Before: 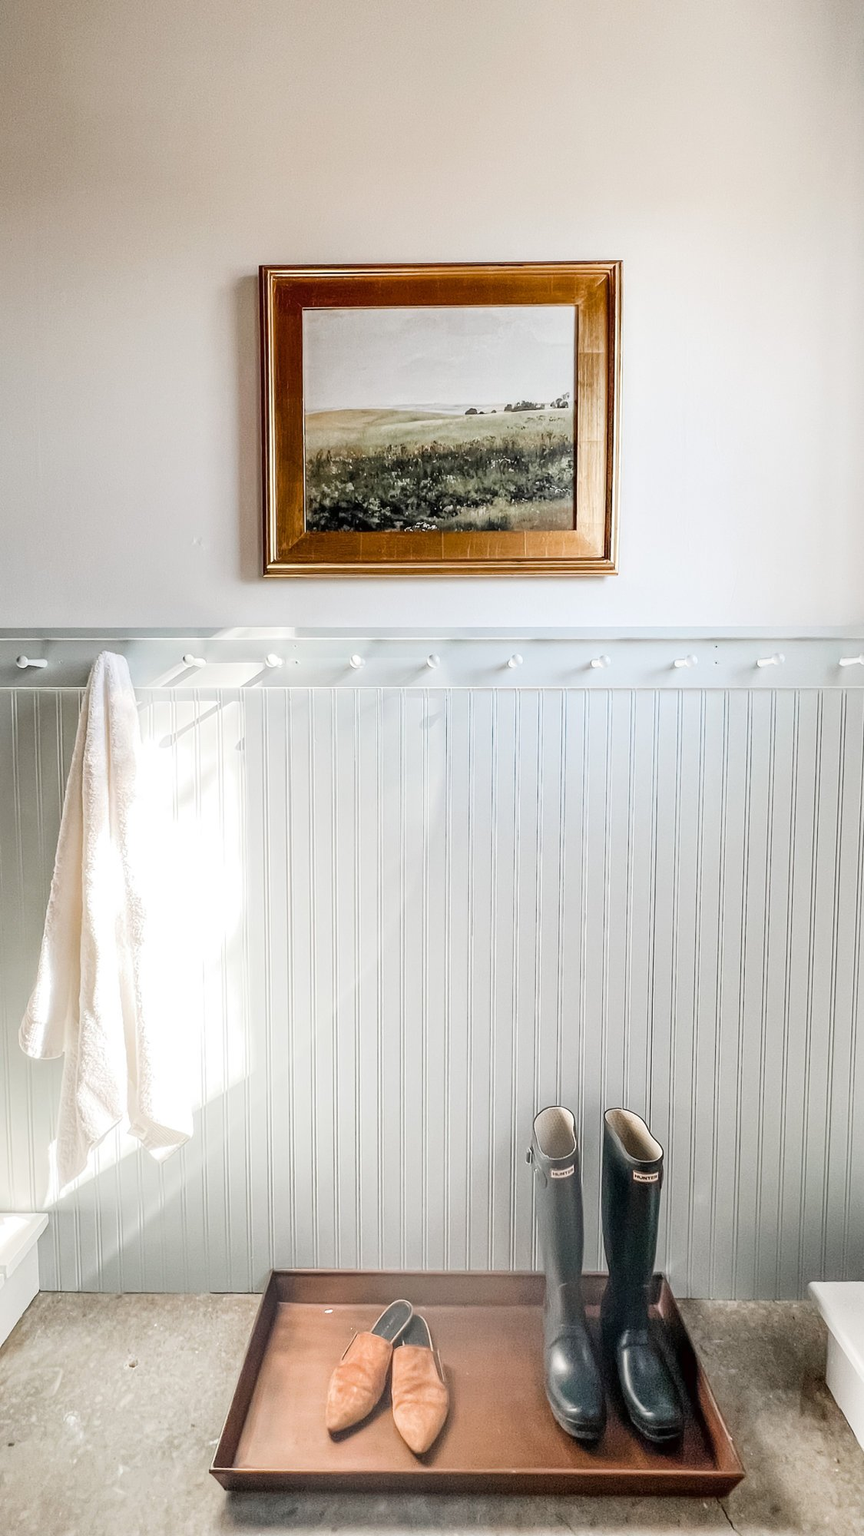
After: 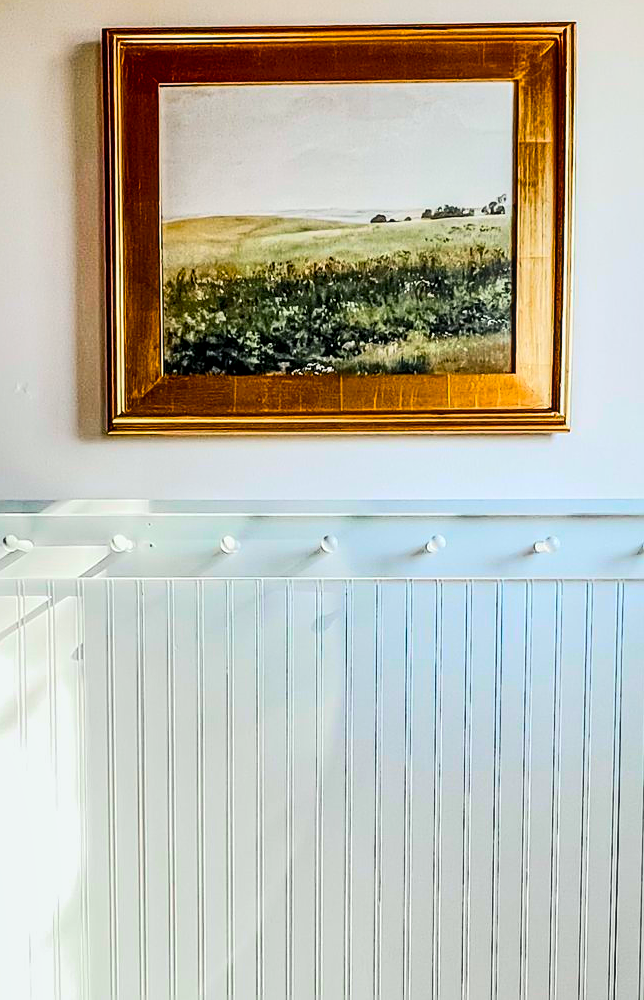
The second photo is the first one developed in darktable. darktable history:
crop: left 20.889%, top 15.854%, right 21.826%, bottom 34.136%
exposure: compensate highlight preservation false
sharpen: on, module defaults
local contrast: on, module defaults
tone curve: curves: ch0 [(0, 0) (0.114, 0.083) (0.303, 0.285) (0.447, 0.51) (0.602, 0.697) (0.772, 0.866) (0.999, 0.978)]; ch1 [(0, 0) (0.389, 0.352) (0.458, 0.433) (0.486, 0.474) (0.509, 0.505) (0.535, 0.528) (0.57, 0.579) (0.696, 0.706) (1, 1)]; ch2 [(0, 0) (0.369, 0.388) (0.449, 0.431) (0.501, 0.5) (0.528, 0.527) (0.589, 0.608) (0.697, 0.721) (1, 1)], color space Lab, independent channels, preserve colors none
shadows and highlights: radius 105.72, shadows 23.86, highlights -57.52, low approximation 0.01, soften with gaussian
color balance rgb: shadows lift › chroma 2.019%, shadows lift › hue 250.63°, power › hue 71.5°, global offset › hue 171.55°, linear chroma grading › global chroma 20.176%, perceptual saturation grading › global saturation 42.843%, global vibrance 15.004%
